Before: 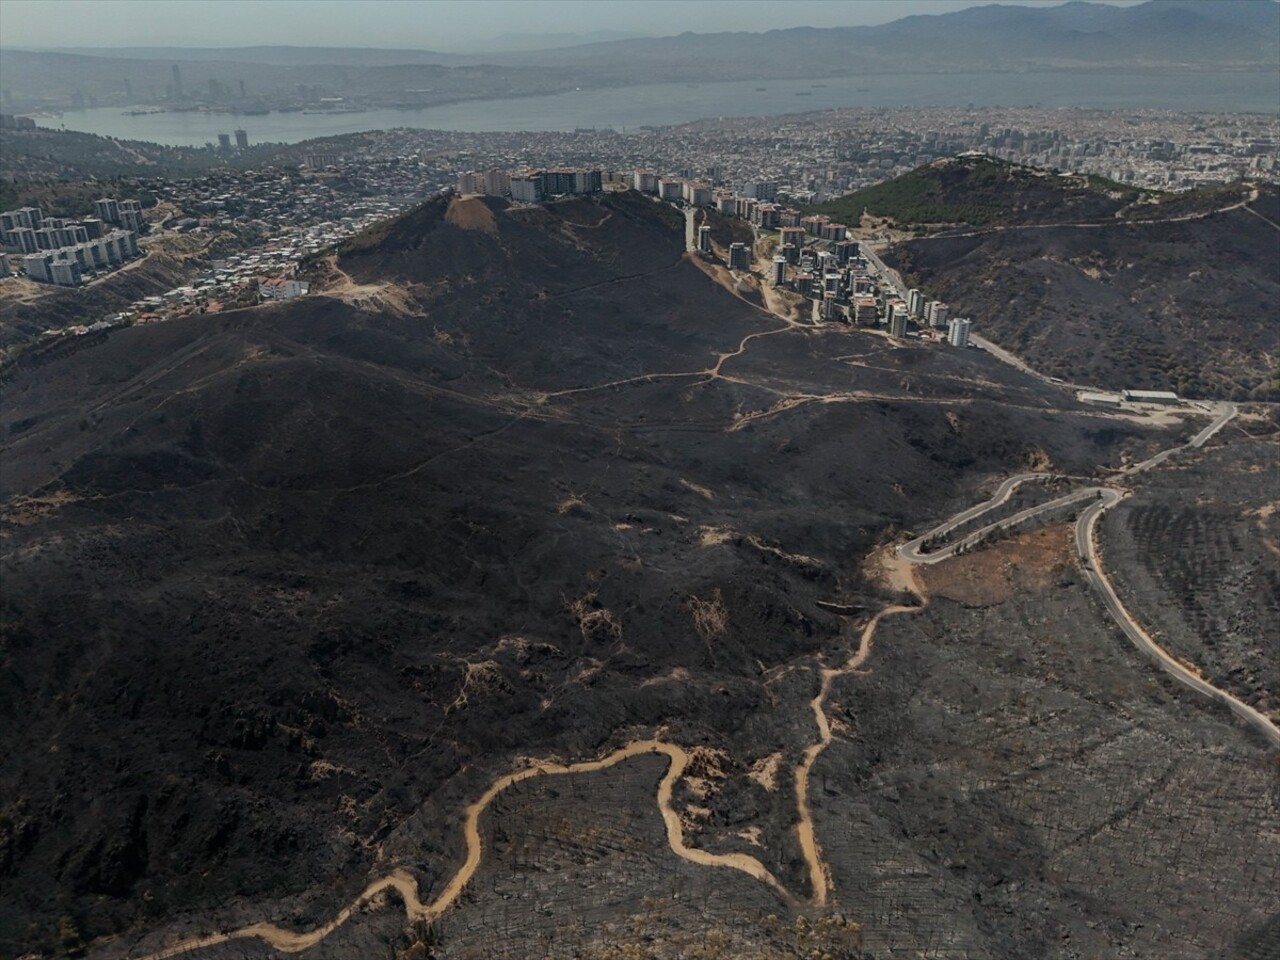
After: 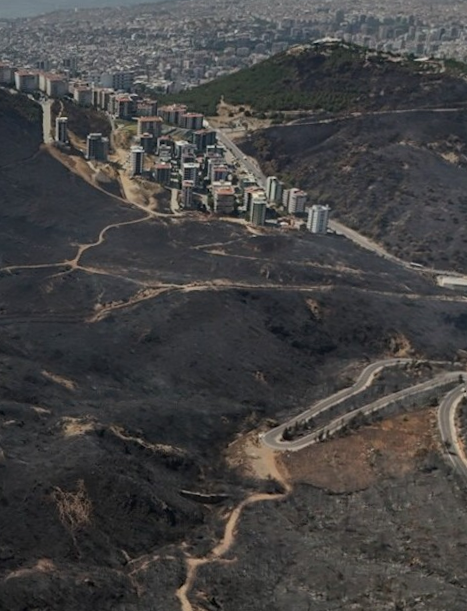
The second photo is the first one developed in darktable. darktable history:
crop and rotate: left 49.936%, top 10.094%, right 13.136%, bottom 24.256%
rotate and perspective: rotation -1°, crop left 0.011, crop right 0.989, crop top 0.025, crop bottom 0.975
